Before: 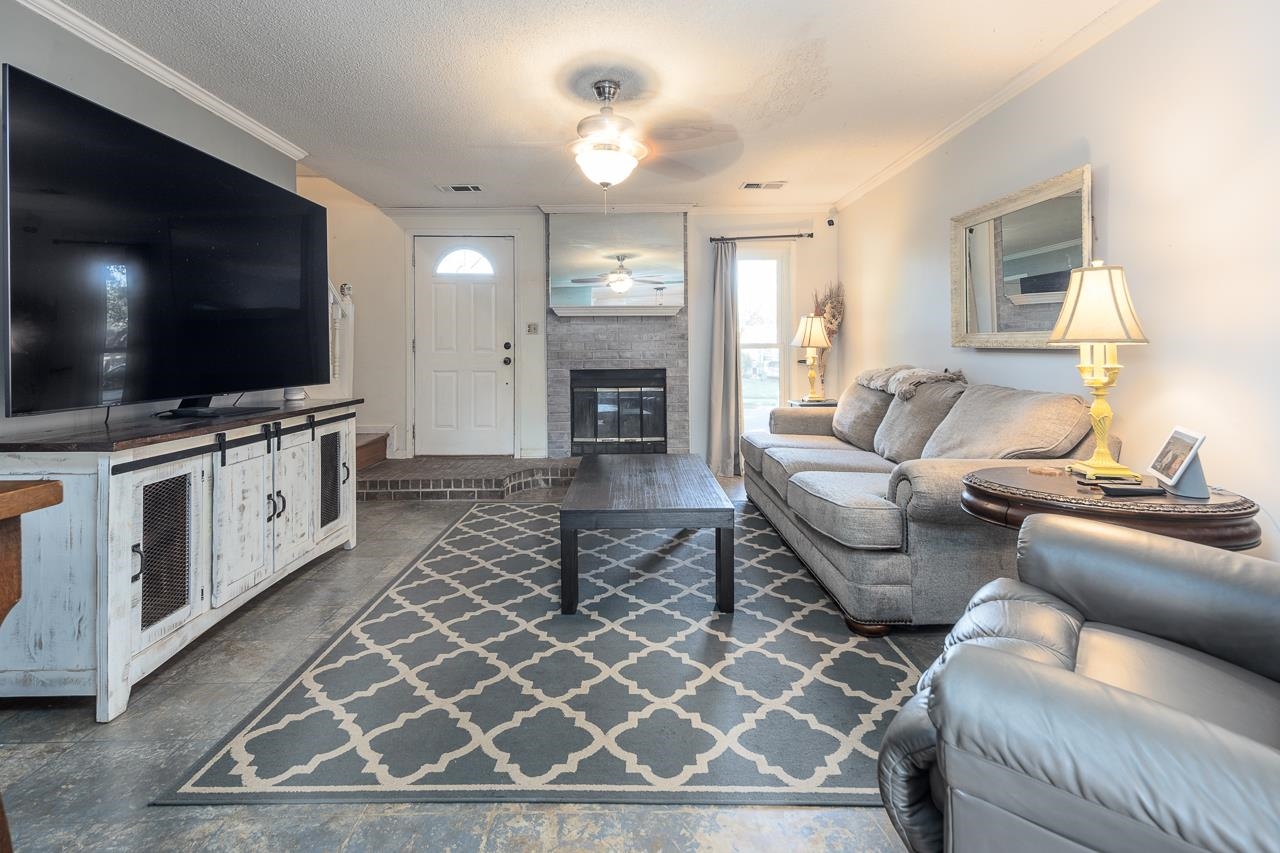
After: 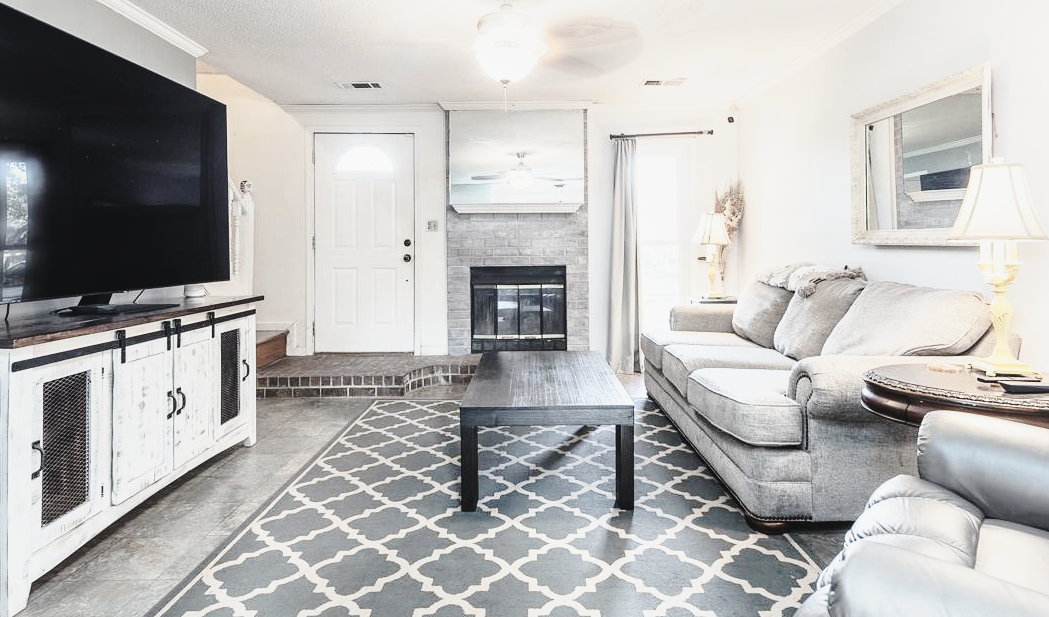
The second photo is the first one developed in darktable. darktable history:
crop: left 7.827%, top 12.128%, right 10.185%, bottom 15.482%
contrast brightness saturation: contrast -0.04, saturation -0.407
tone curve: curves: ch0 [(0, 0.039) (0.104, 0.103) (0.273, 0.267) (0.448, 0.487) (0.704, 0.761) (0.886, 0.922) (0.994, 0.971)]; ch1 [(0, 0) (0.335, 0.298) (0.446, 0.413) (0.485, 0.487) (0.515, 0.503) (0.566, 0.563) (0.641, 0.655) (1, 1)]; ch2 [(0, 0) (0.314, 0.301) (0.421, 0.411) (0.502, 0.494) (0.528, 0.54) (0.557, 0.559) (0.612, 0.62) (0.722, 0.686) (1, 1)], preserve colors none
local contrast: mode bilateral grid, contrast 21, coarseness 49, detail 119%, midtone range 0.2
base curve: curves: ch0 [(0, 0) (0.028, 0.03) (0.121, 0.232) (0.46, 0.748) (0.859, 0.968) (1, 1)], preserve colors none
